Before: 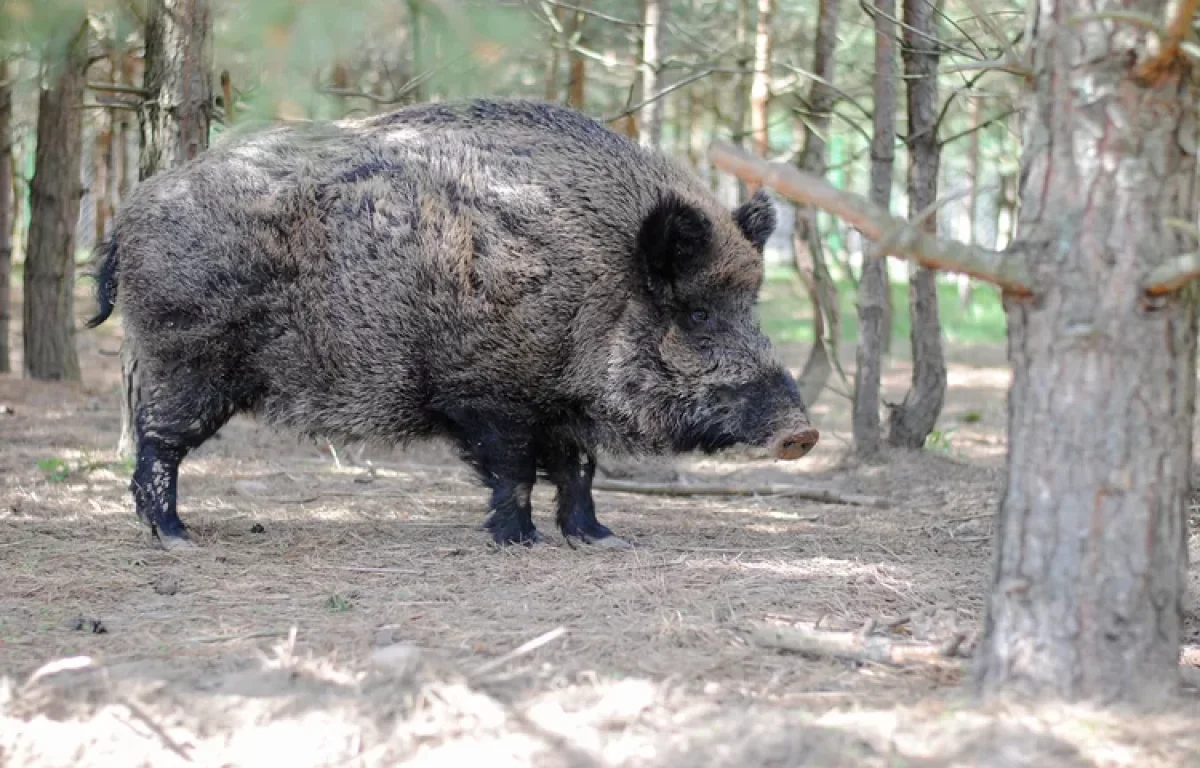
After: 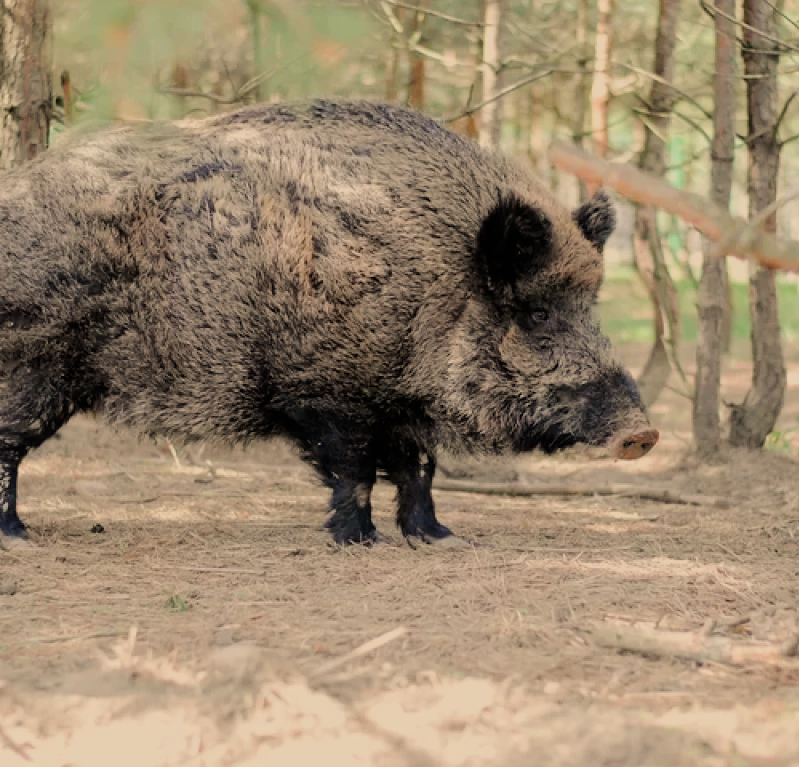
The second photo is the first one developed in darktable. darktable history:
crop and rotate: left 13.342%, right 19.991%
white balance: red 1.138, green 0.996, blue 0.812
filmic rgb: black relative exposure -7.65 EV, white relative exposure 4.56 EV, hardness 3.61
